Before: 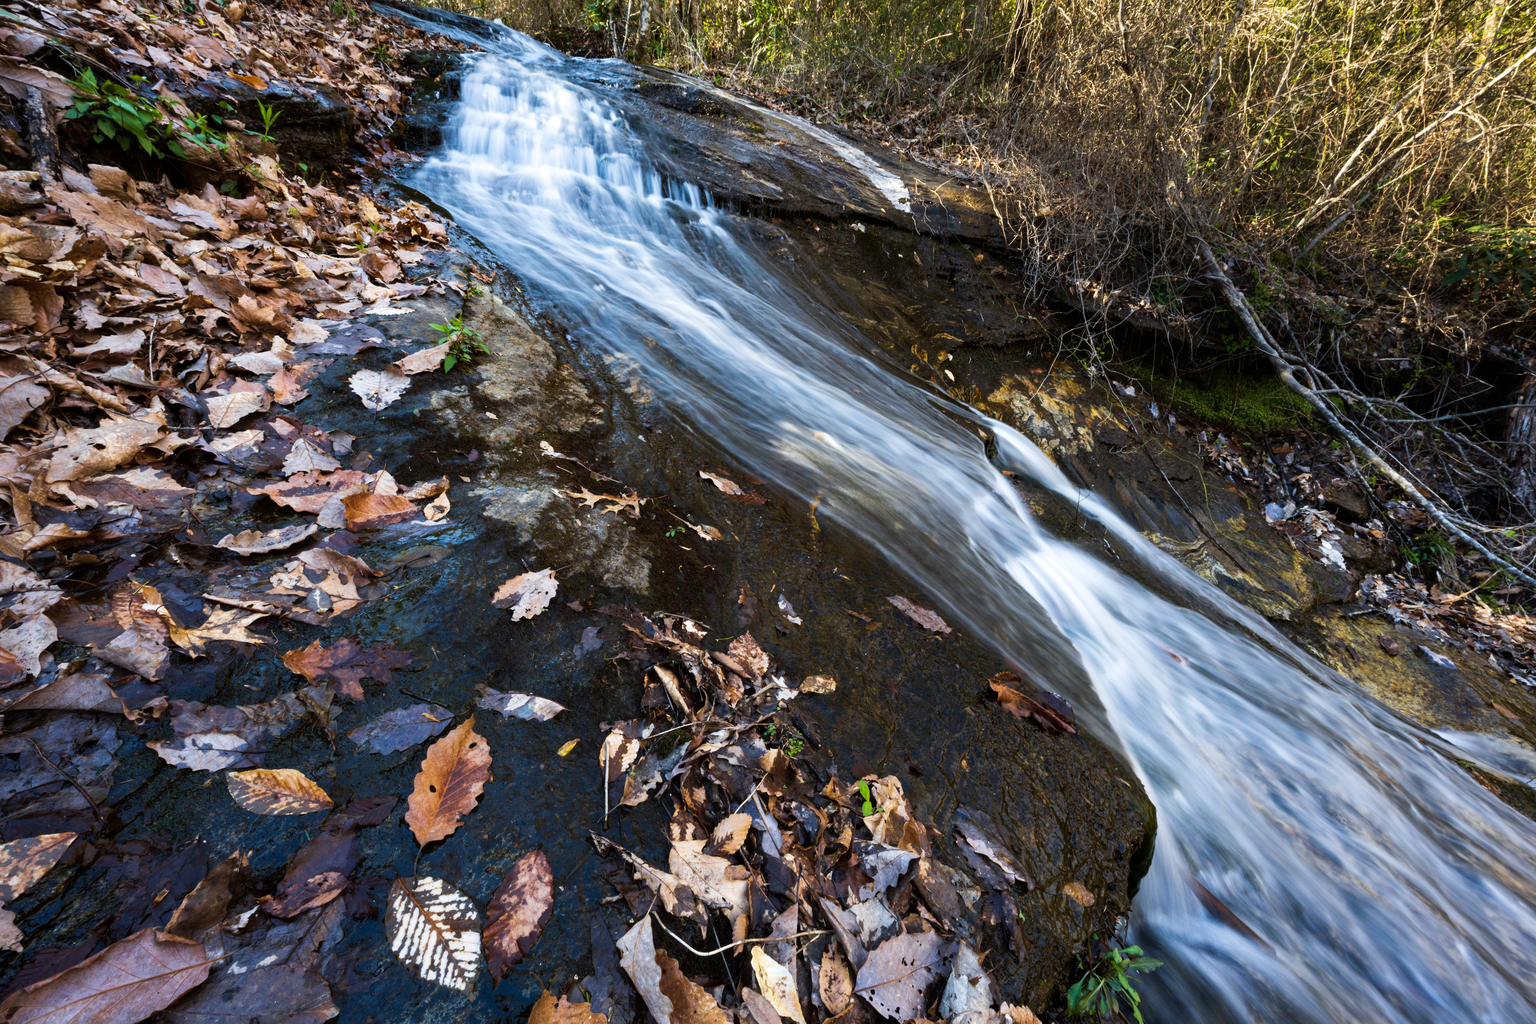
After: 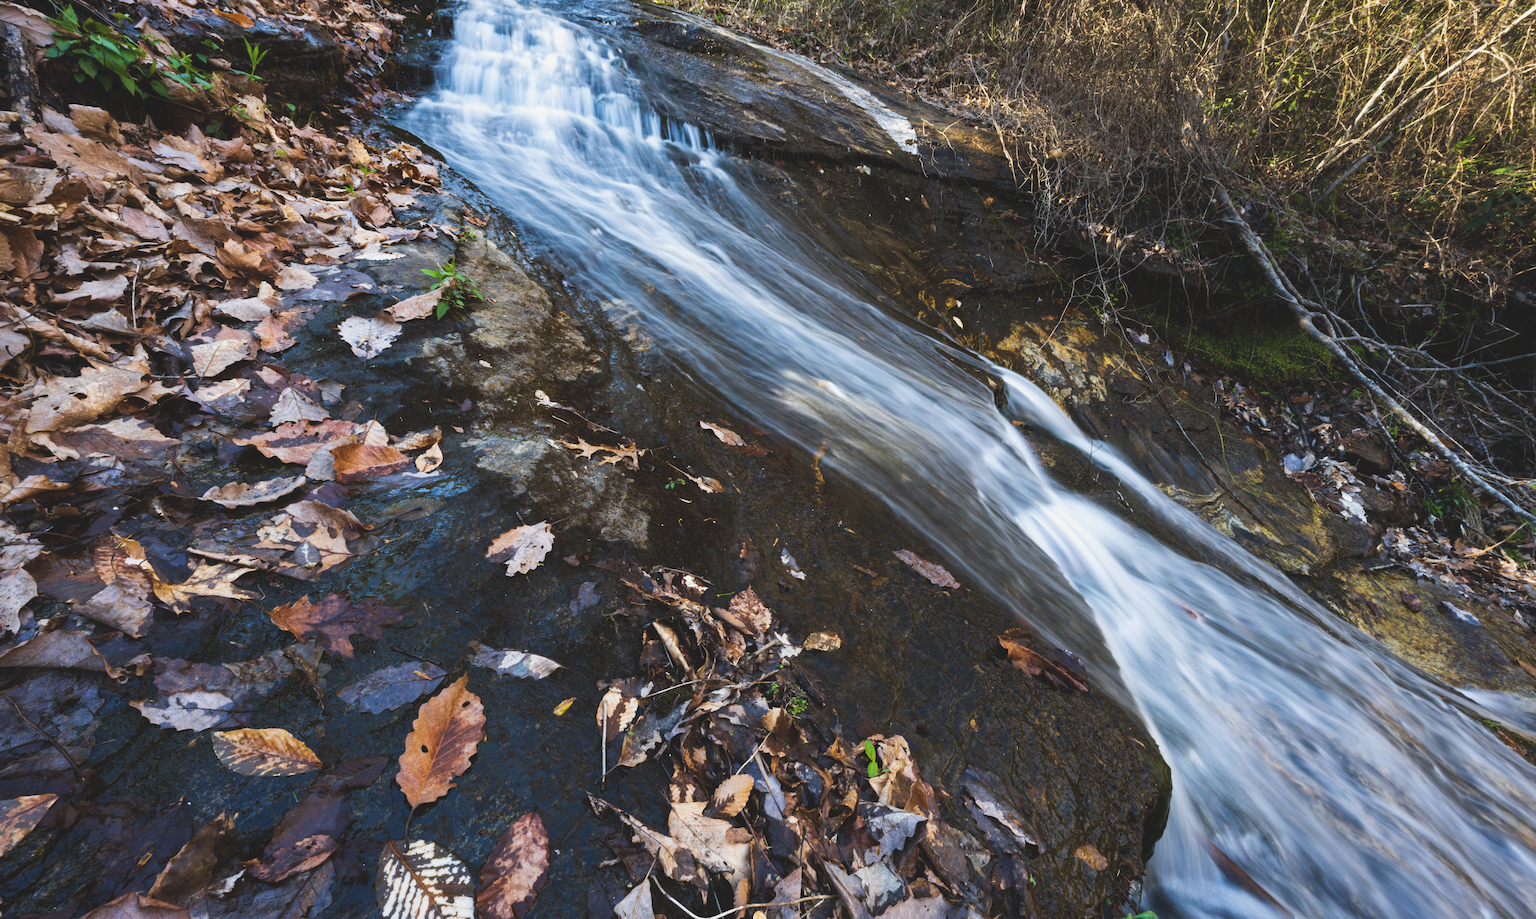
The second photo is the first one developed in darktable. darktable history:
crop: left 1.407%, top 6.181%, right 1.673%, bottom 6.767%
exposure: black level correction -0.015, exposure -0.138 EV, compensate highlight preservation false
